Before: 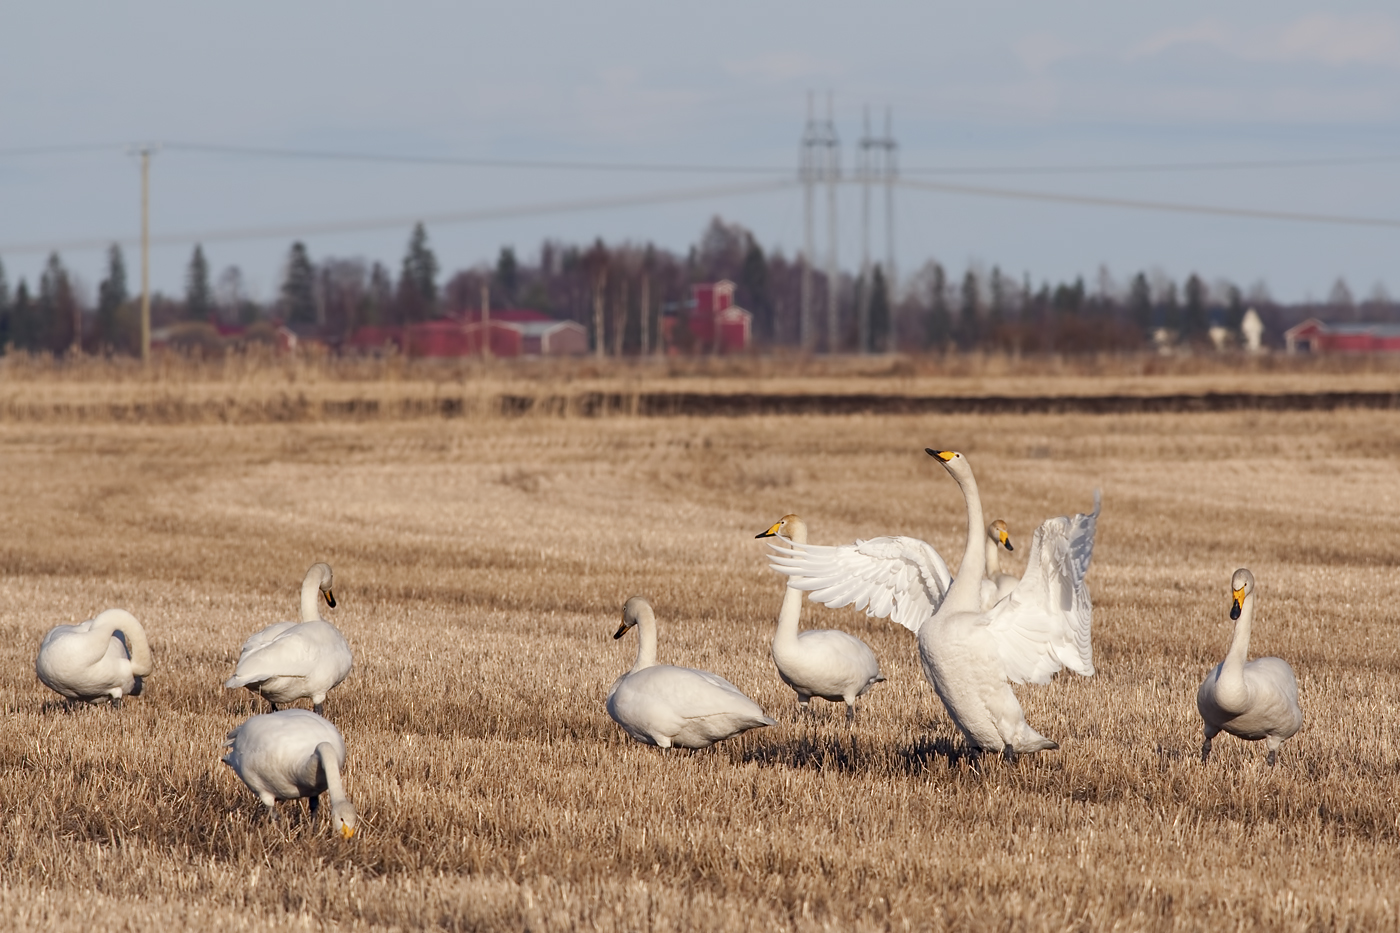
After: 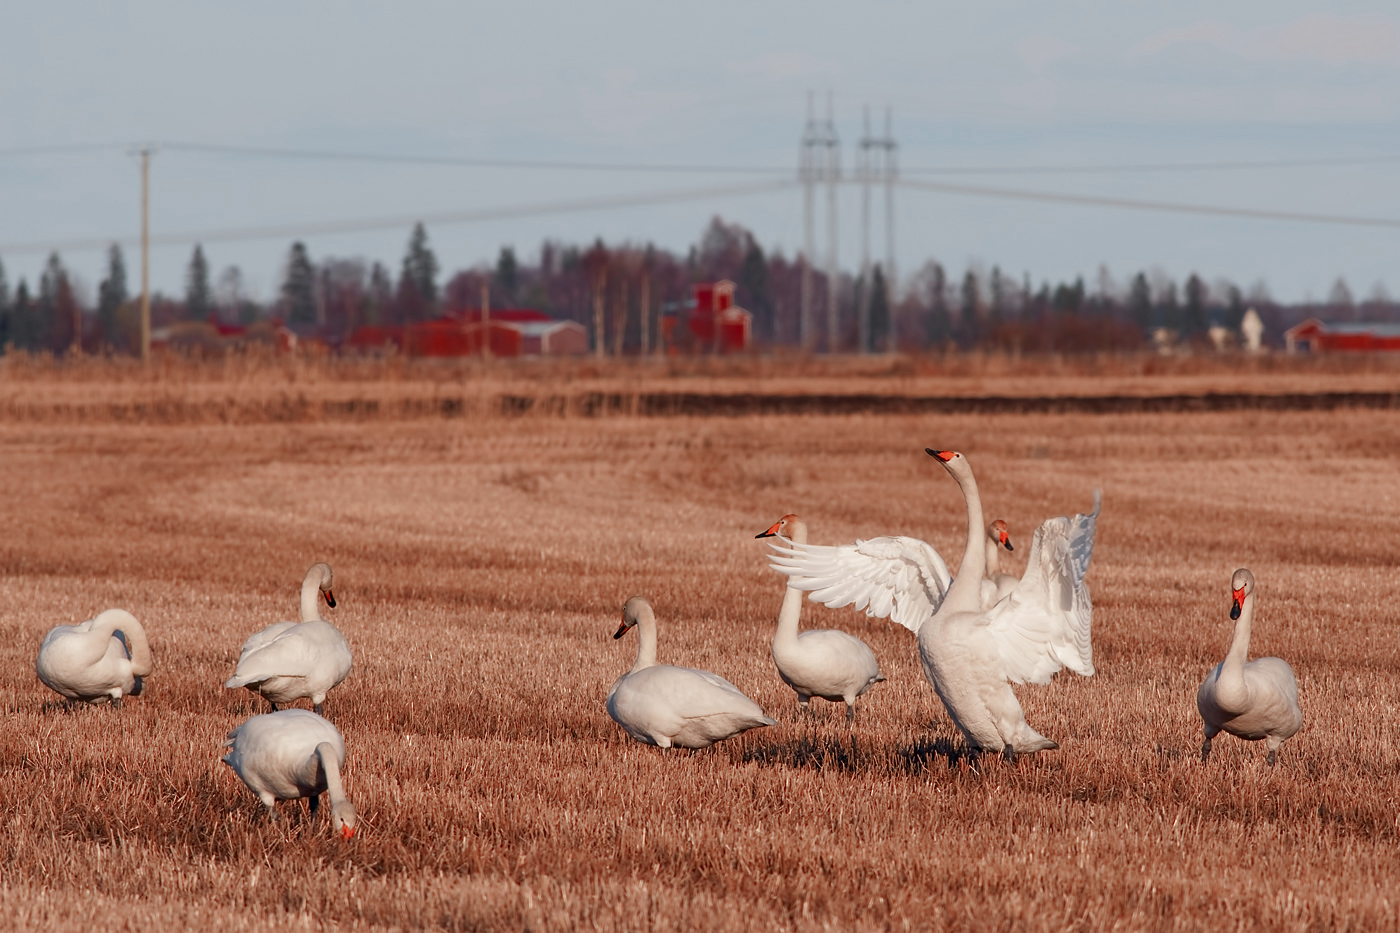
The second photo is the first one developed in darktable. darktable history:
color zones: curves: ch0 [(0, 0.299) (0.25, 0.383) (0.456, 0.352) (0.736, 0.571)]; ch1 [(0, 0.63) (0.151, 0.568) (0.254, 0.416) (0.47, 0.558) (0.732, 0.37) (0.909, 0.492)]; ch2 [(0.004, 0.604) (0.158, 0.443) (0.257, 0.403) (0.761, 0.468)], mix 21.66%
